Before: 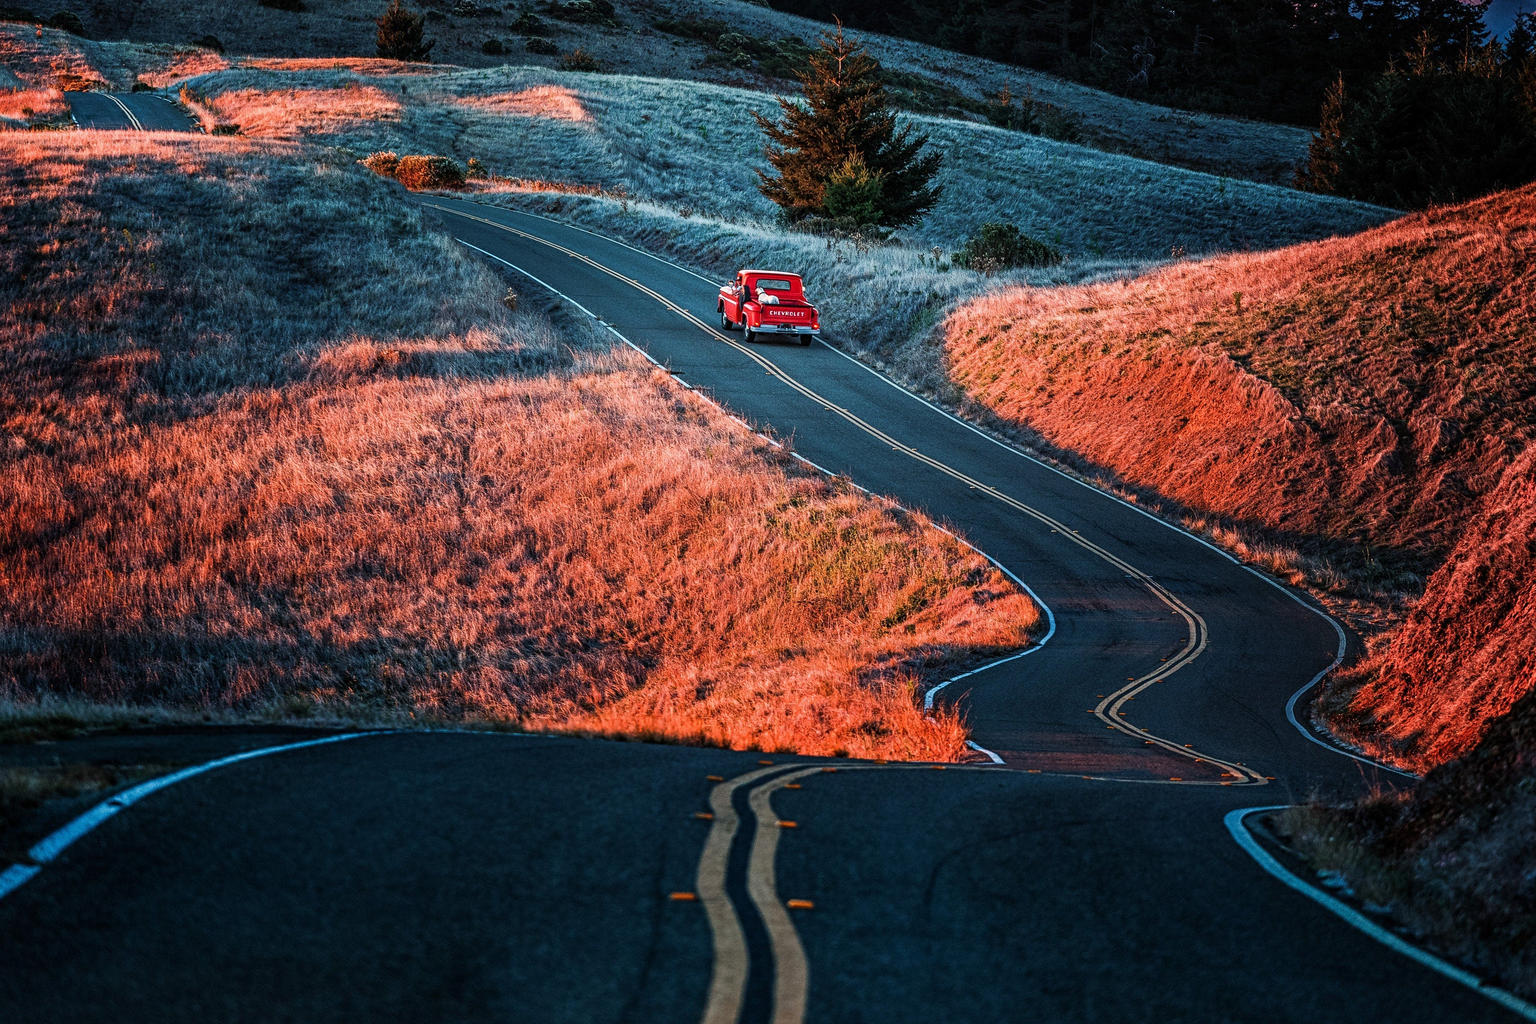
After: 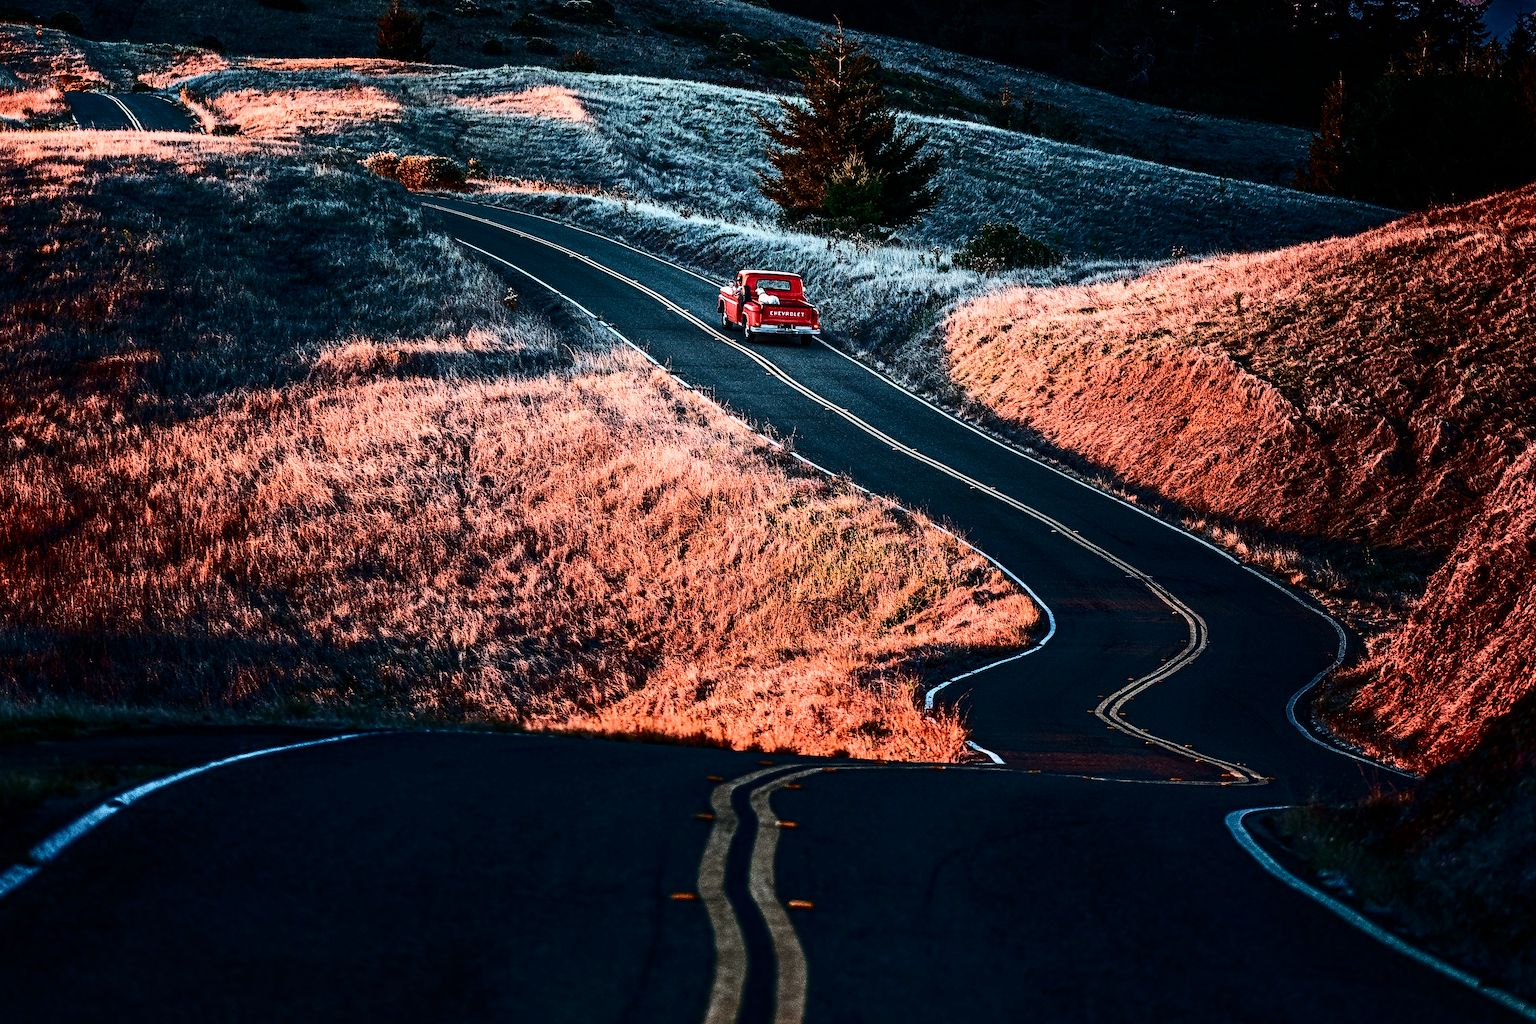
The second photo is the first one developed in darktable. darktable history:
contrast brightness saturation: contrast 0.504, saturation -0.086
